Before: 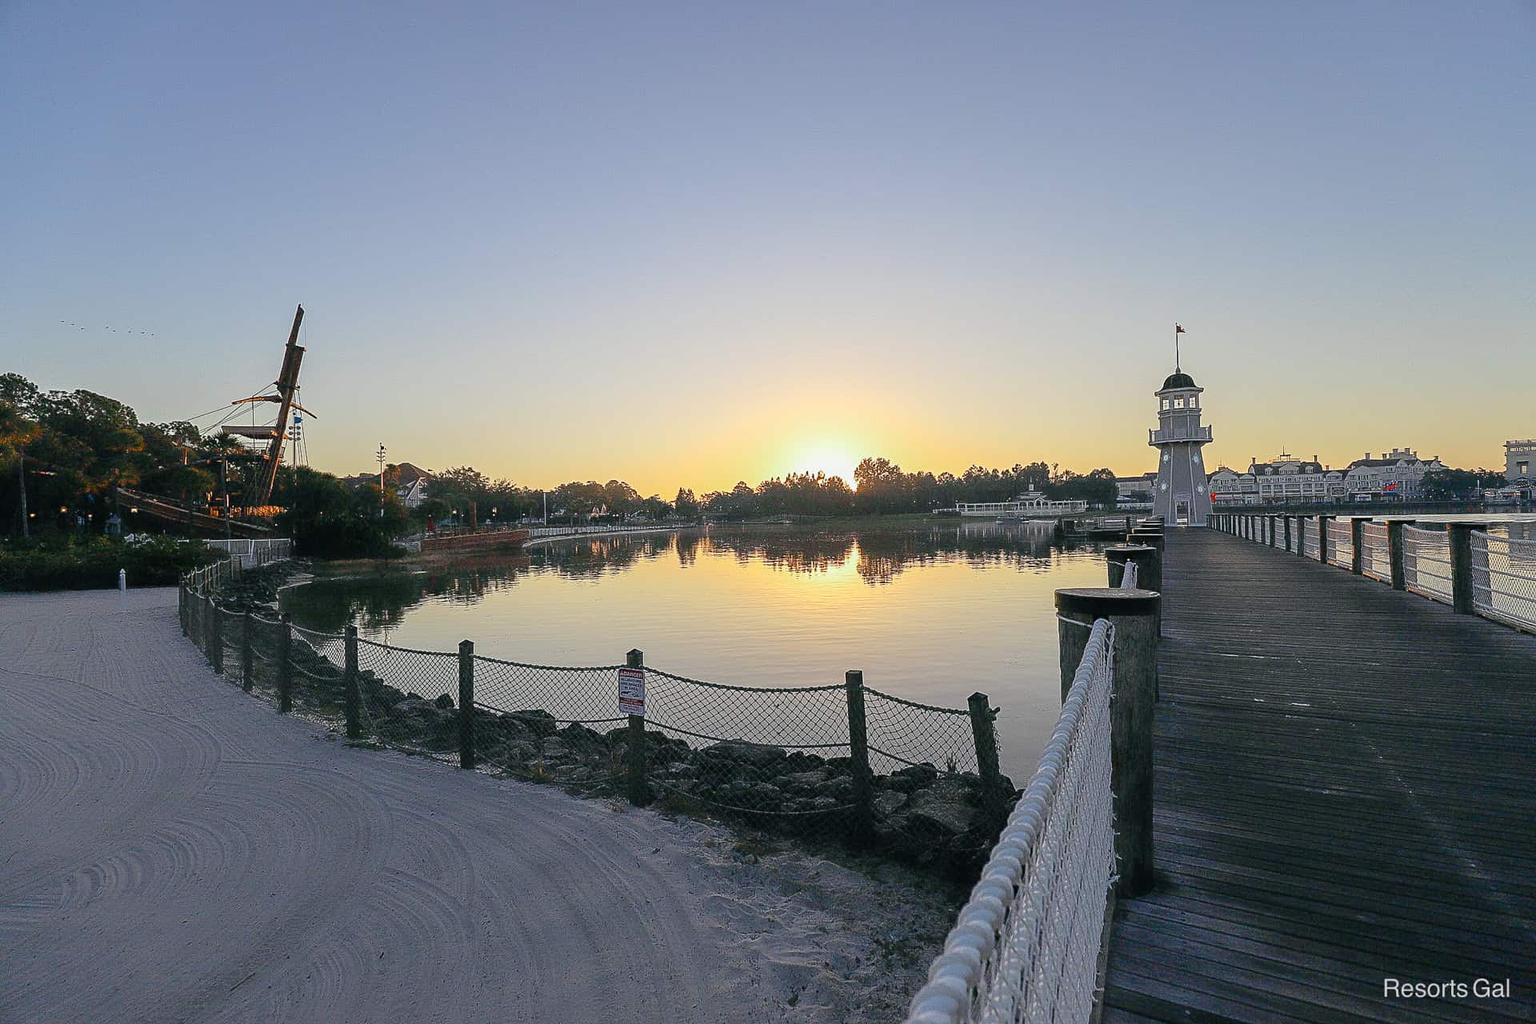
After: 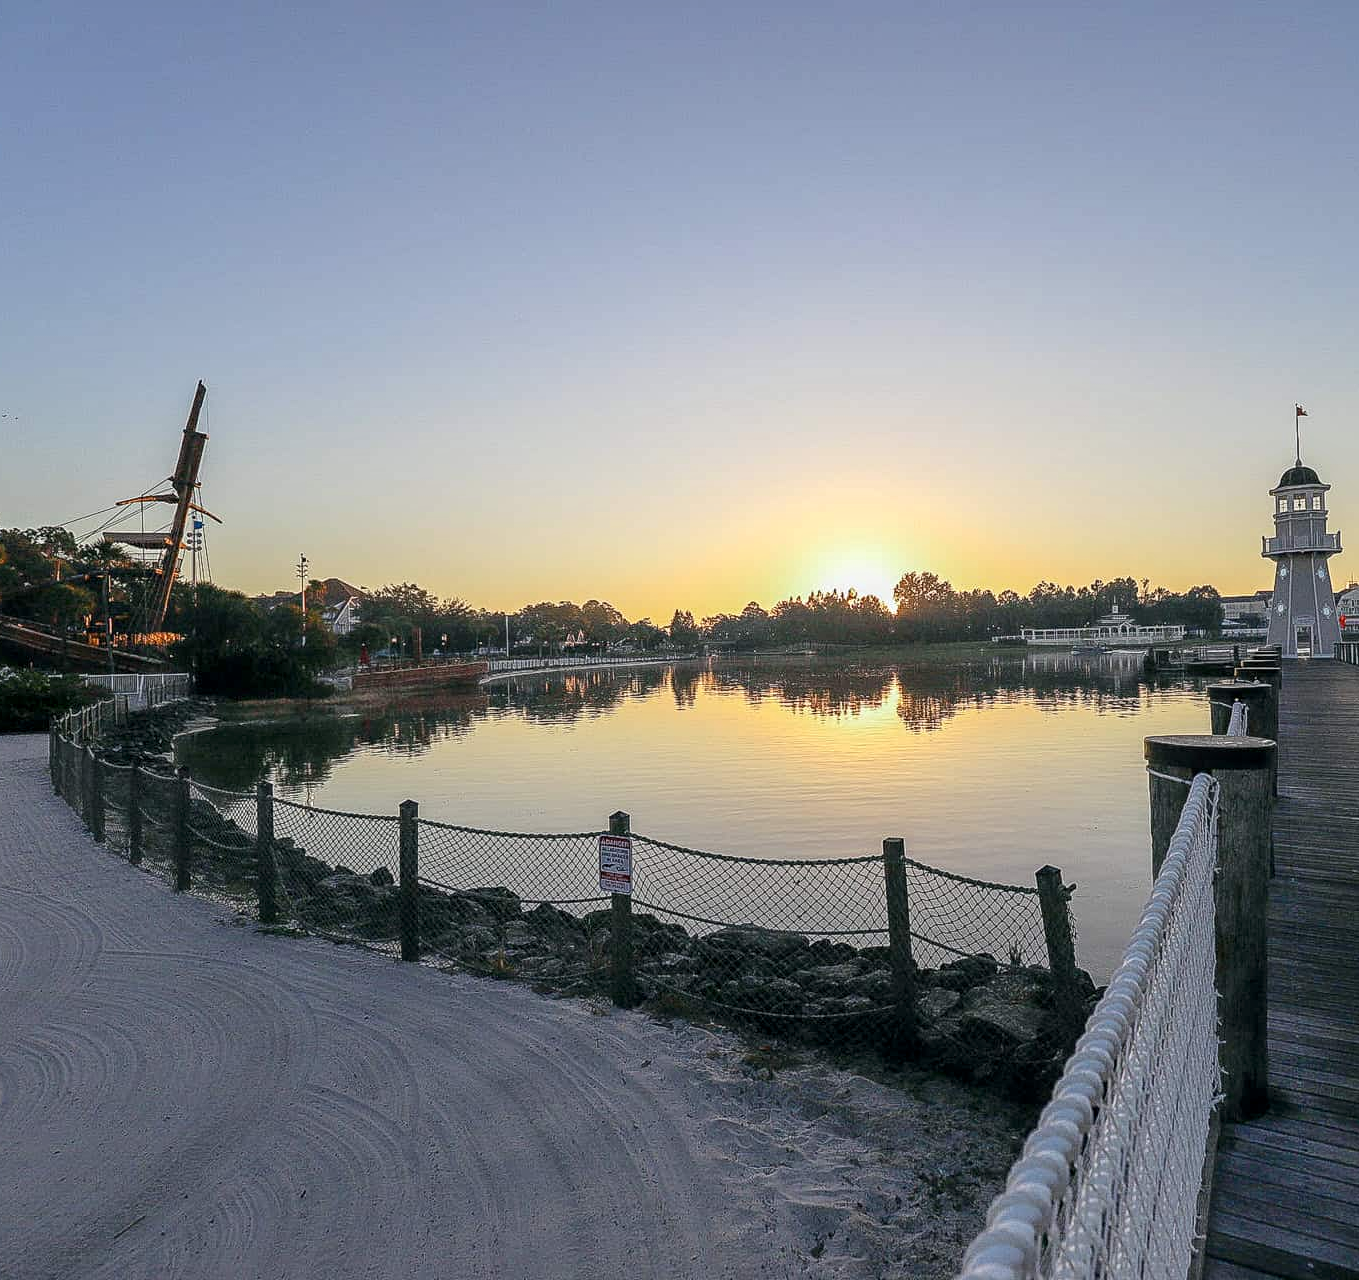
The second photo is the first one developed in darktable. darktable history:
crop and rotate: left 9.065%, right 20.133%
local contrast: detail 130%
